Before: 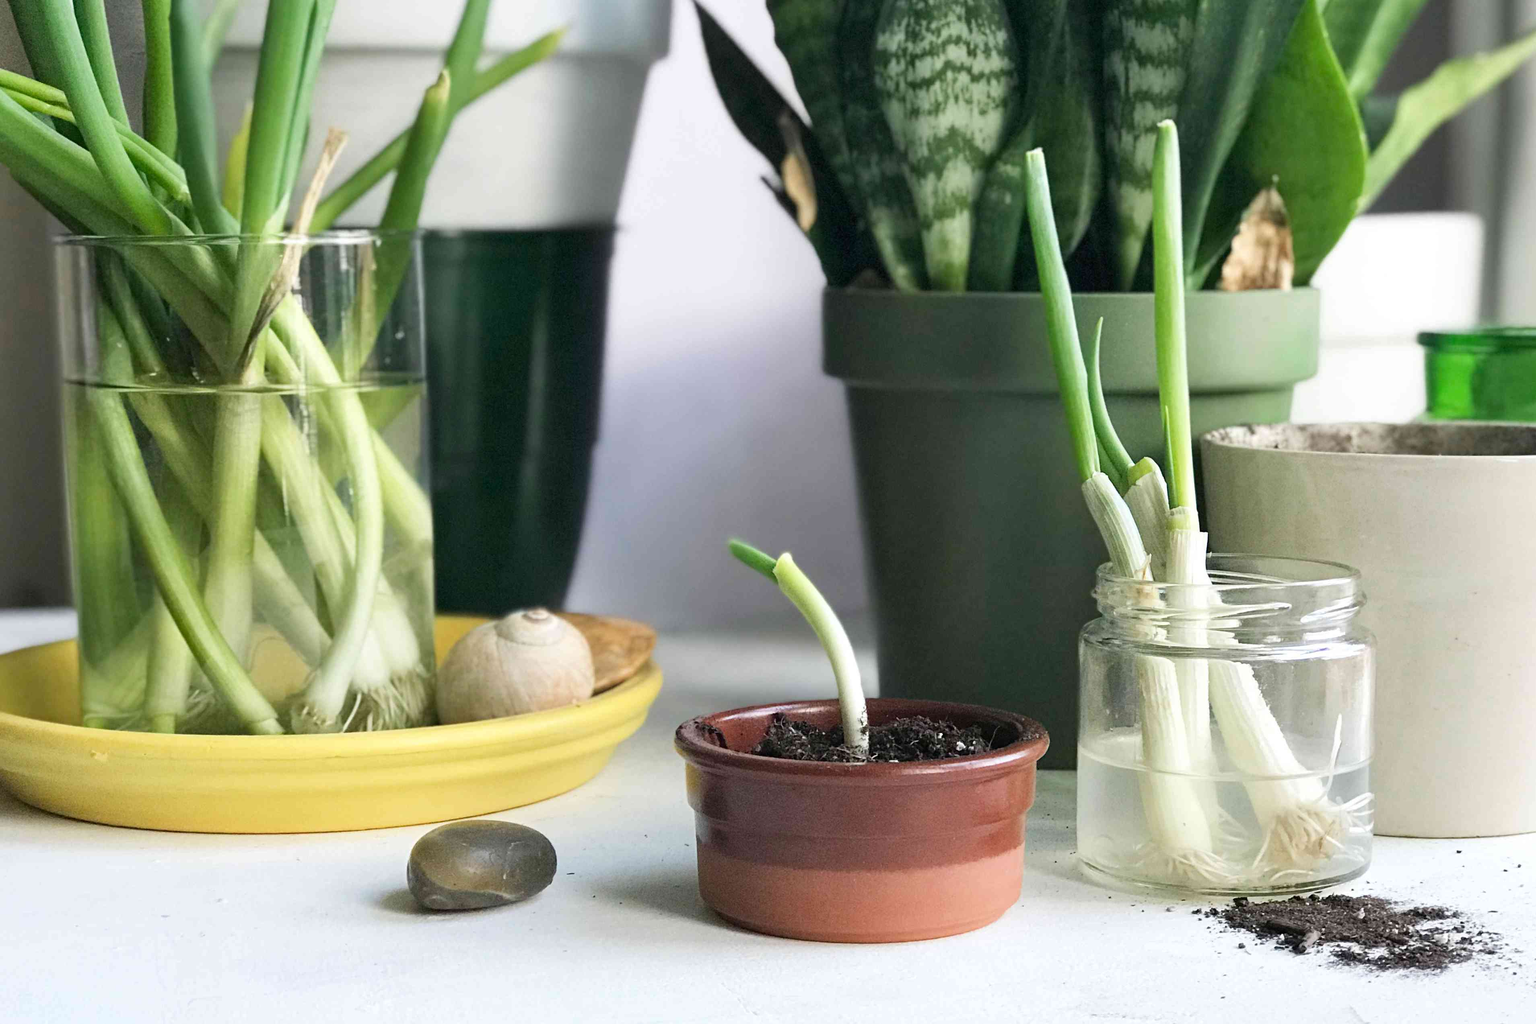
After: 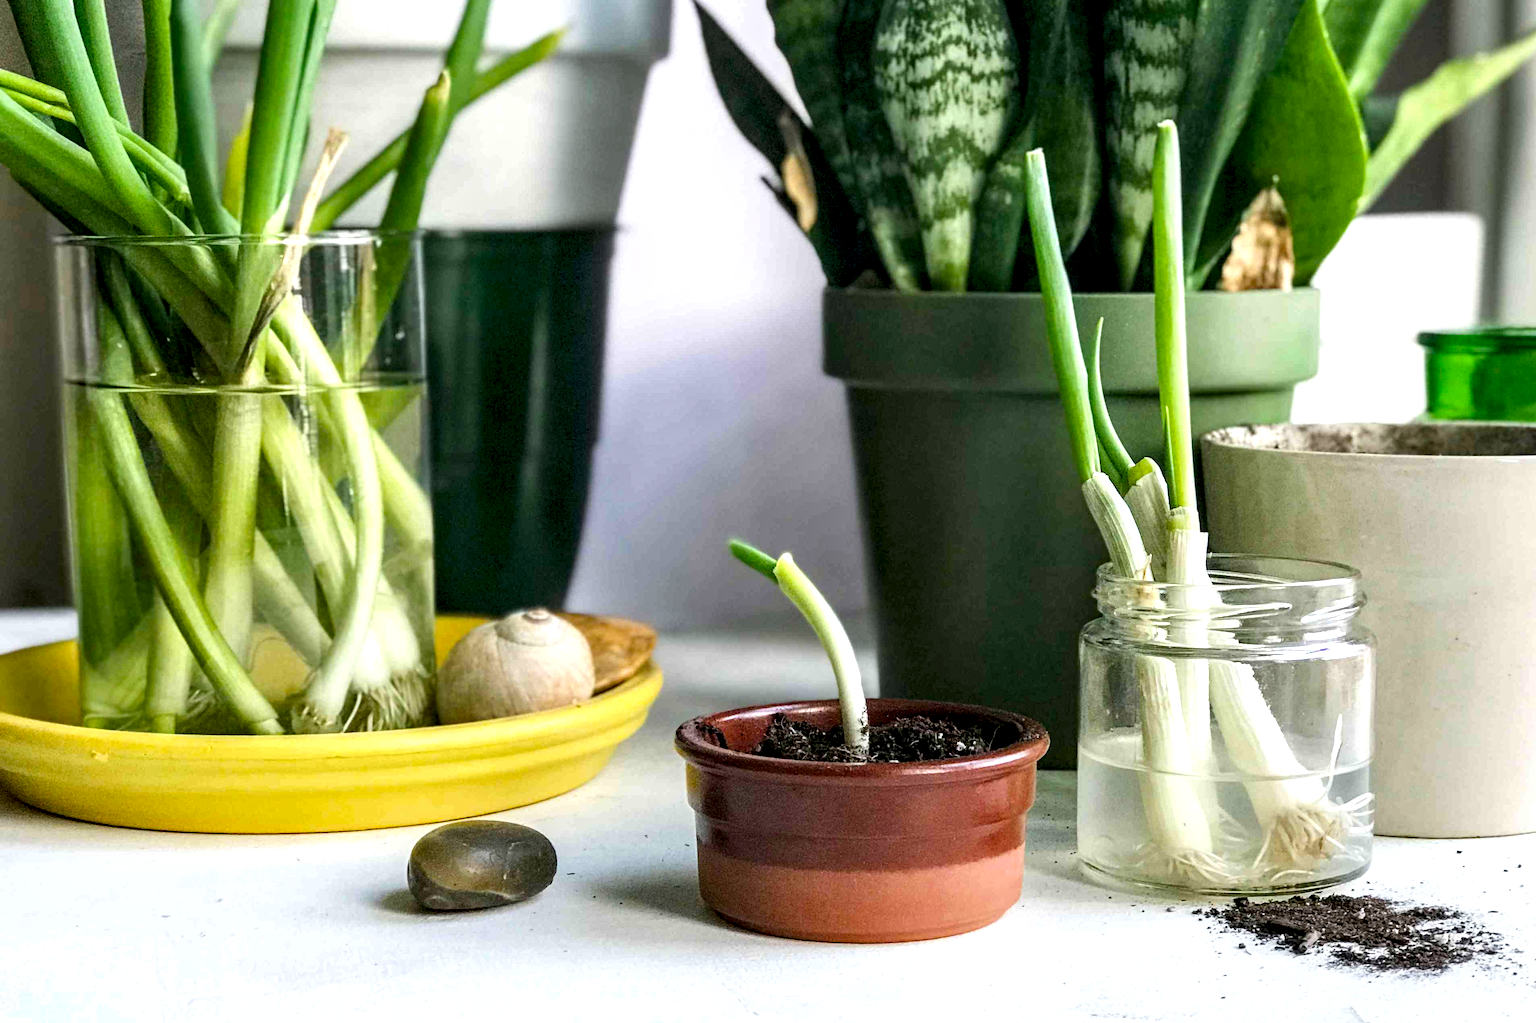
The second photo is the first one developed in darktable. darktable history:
local contrast: highlights 65%, shadows 53%, detail 168%, midtone range 0.516
exposure: black level correction 0.001, exposure 0.015 EV, compensate highlight preservation false
color balance rgb: shadows lift › chroma 3.543%, shadows lift › hue 88.47°, power › hue 74.24°, linear chroma grading › global chroma -0.71%, perceptual saturation grading › global saturation 33.627%, global vibrance 9.924%
